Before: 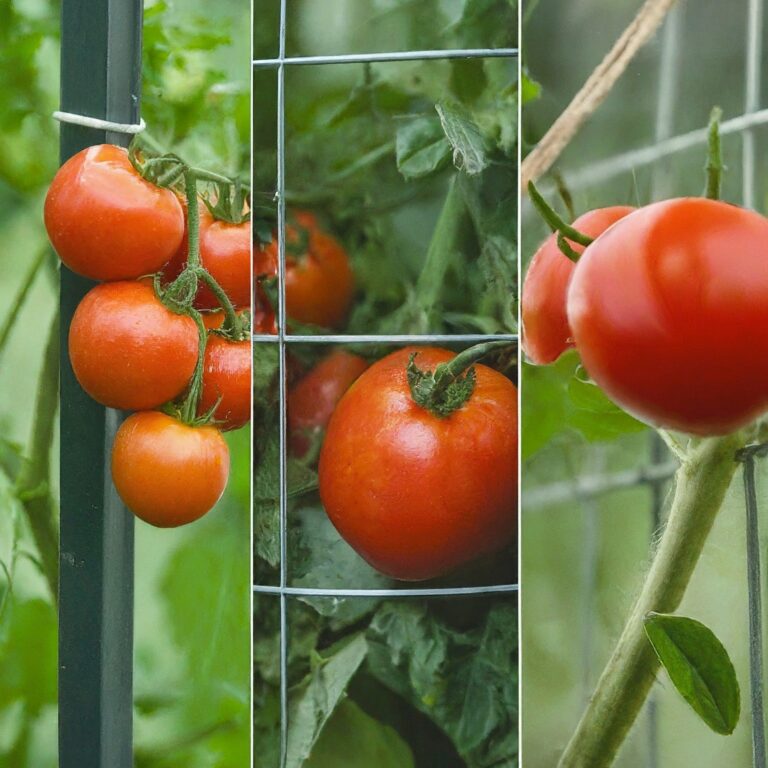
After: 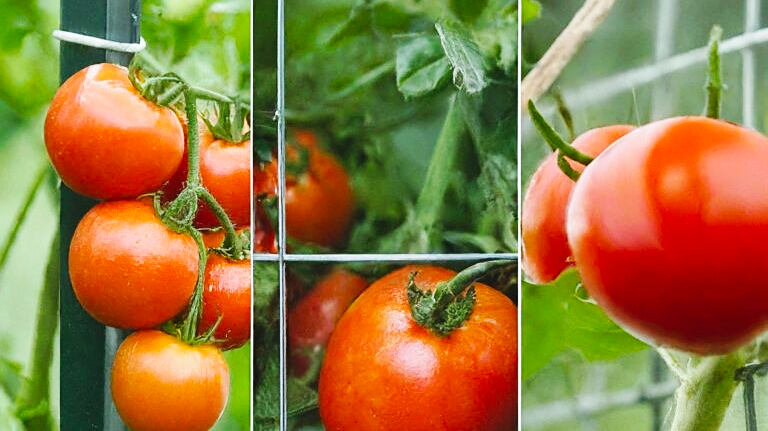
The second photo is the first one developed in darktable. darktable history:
sharpen: amount 0.2
crop and rotate: top 10.605%, bottom 33.274%
white balance: red 0.98, blue 1.034
base curve: curves: ch0 [(0, 0) (0.032, 0.025) (0.121, 0.166) (0.206, 0.329) (0.605, 0.79) (1, 1)], preserve colors none
